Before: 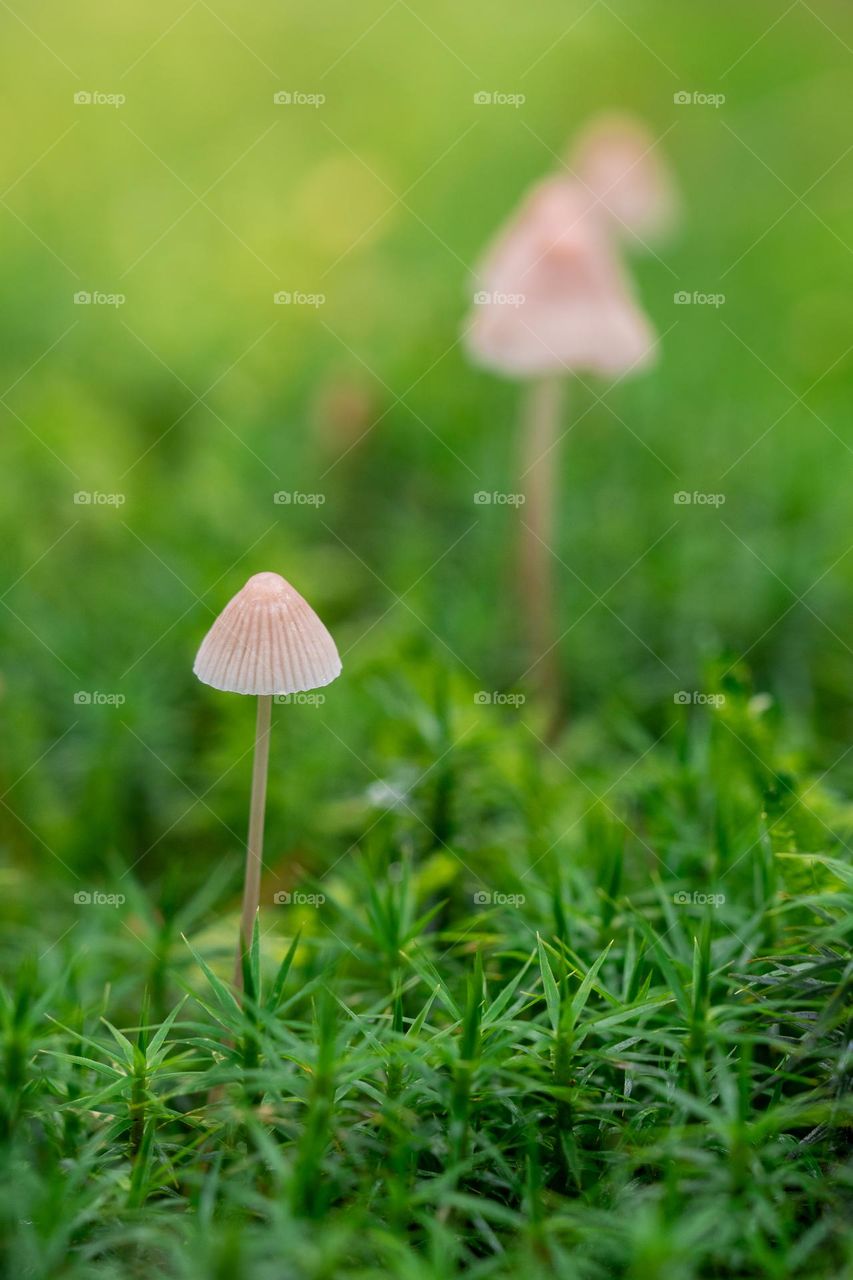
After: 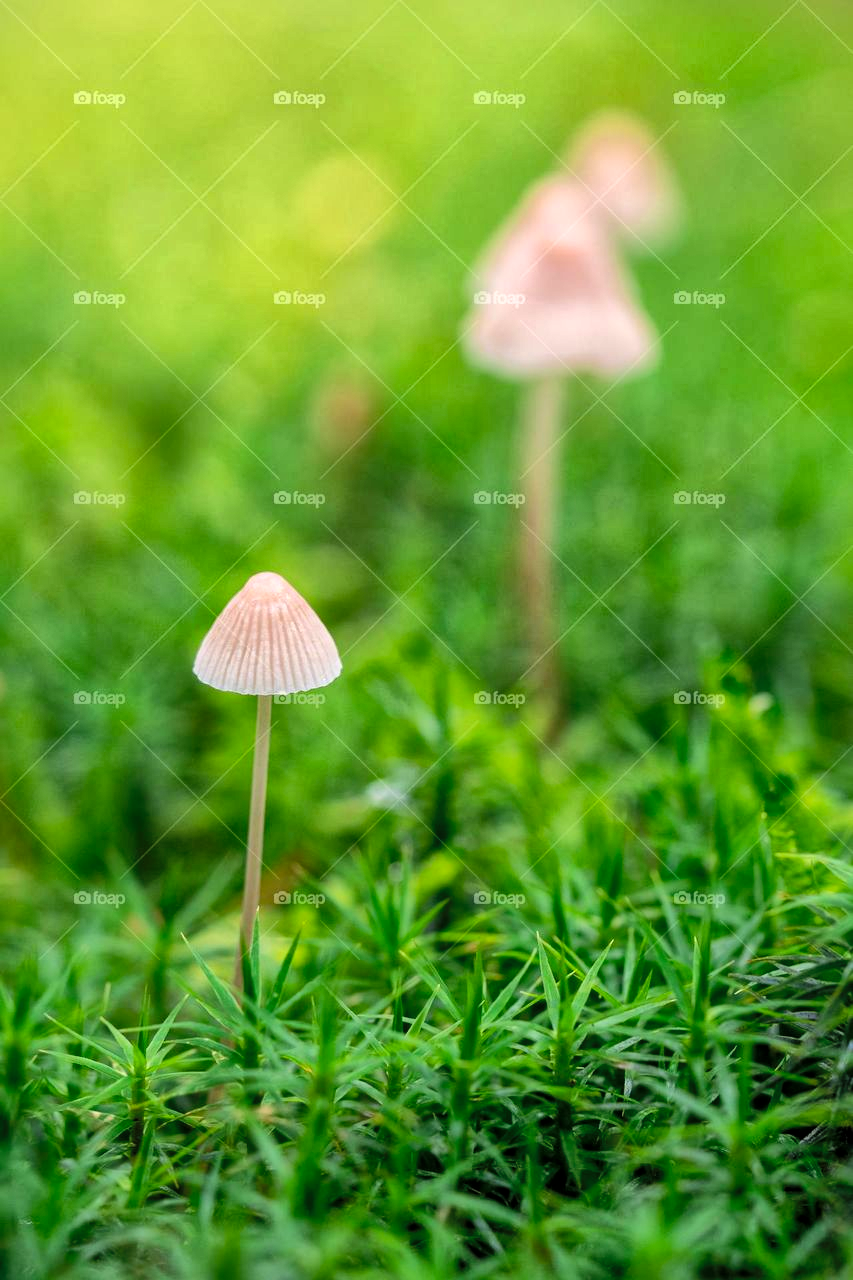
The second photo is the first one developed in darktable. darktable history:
exposure: exposure -1.468 EV, compensate highlight preservation false
global tonemap: drago (1, 100), detail 1
levels: mode automatic, black 0.023%, white 99.97%, levels [0.062, 0.494, 0.925]
